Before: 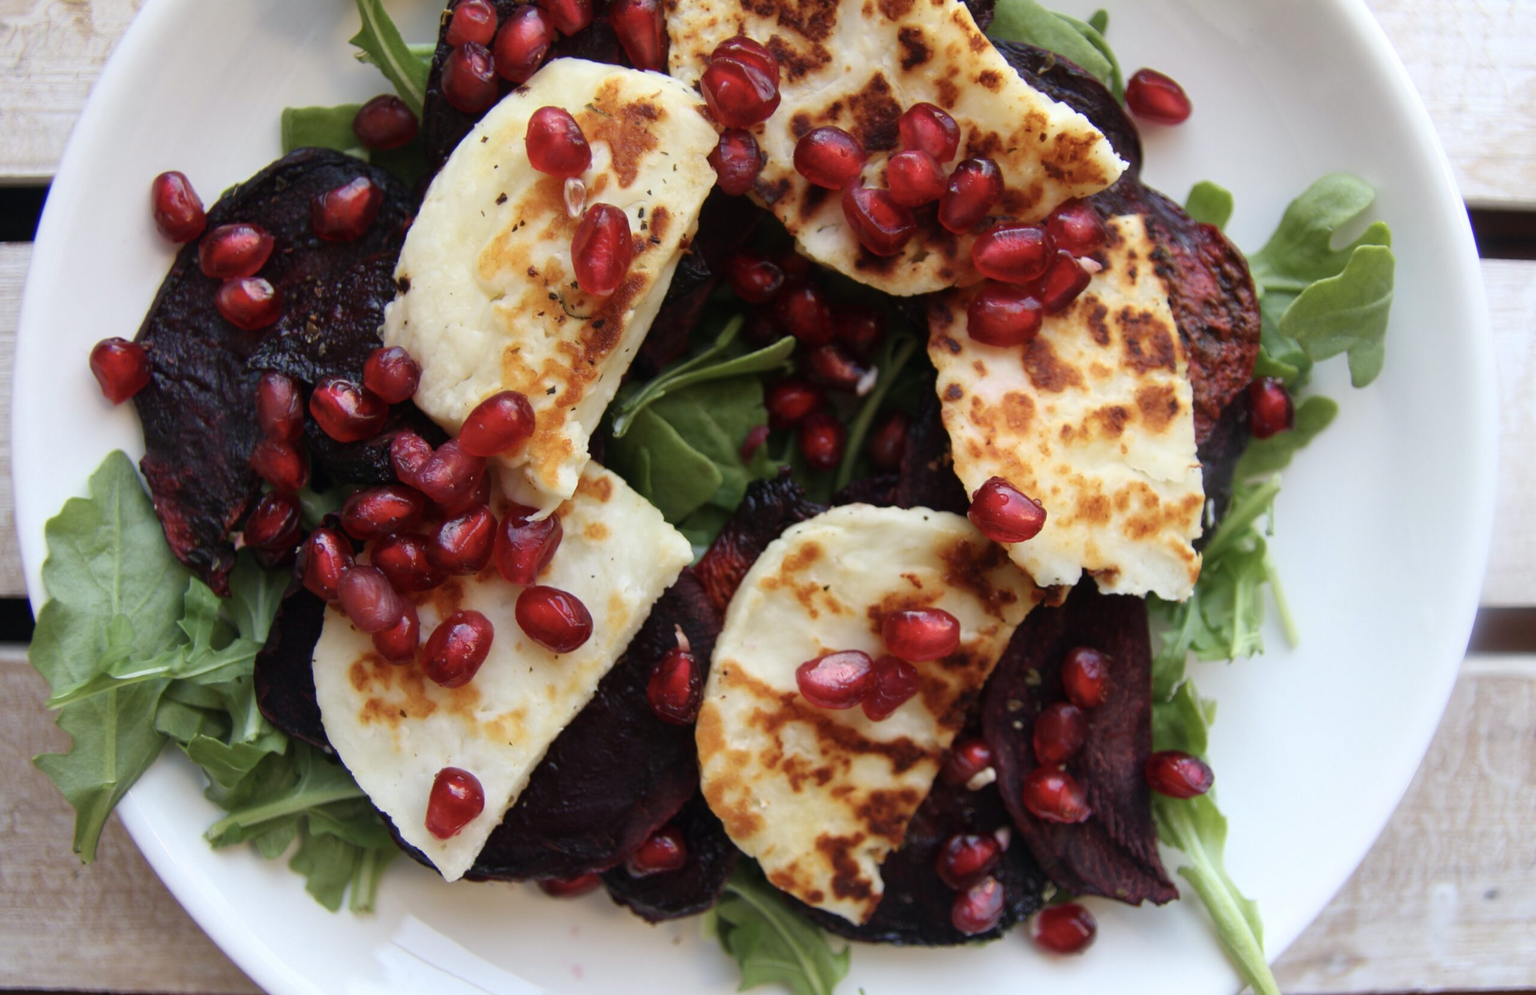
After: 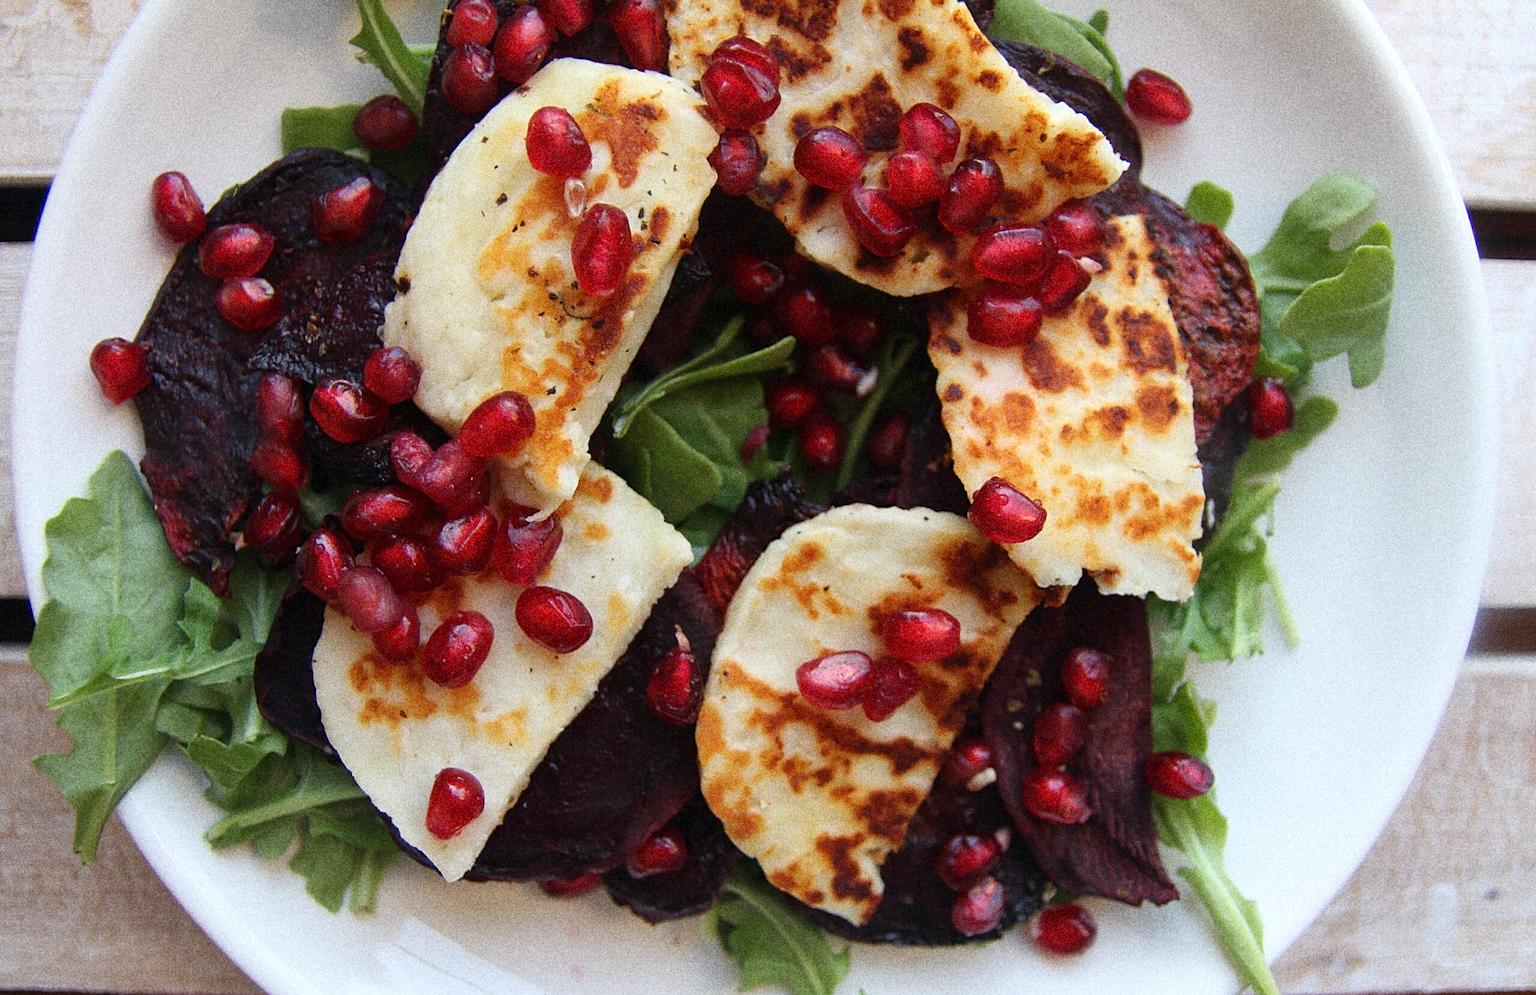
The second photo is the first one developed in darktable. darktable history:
grain: coarseness 14.49 ISO, strength 48.04%, mid-tones bias 35%
sharpen: on, module defaults
